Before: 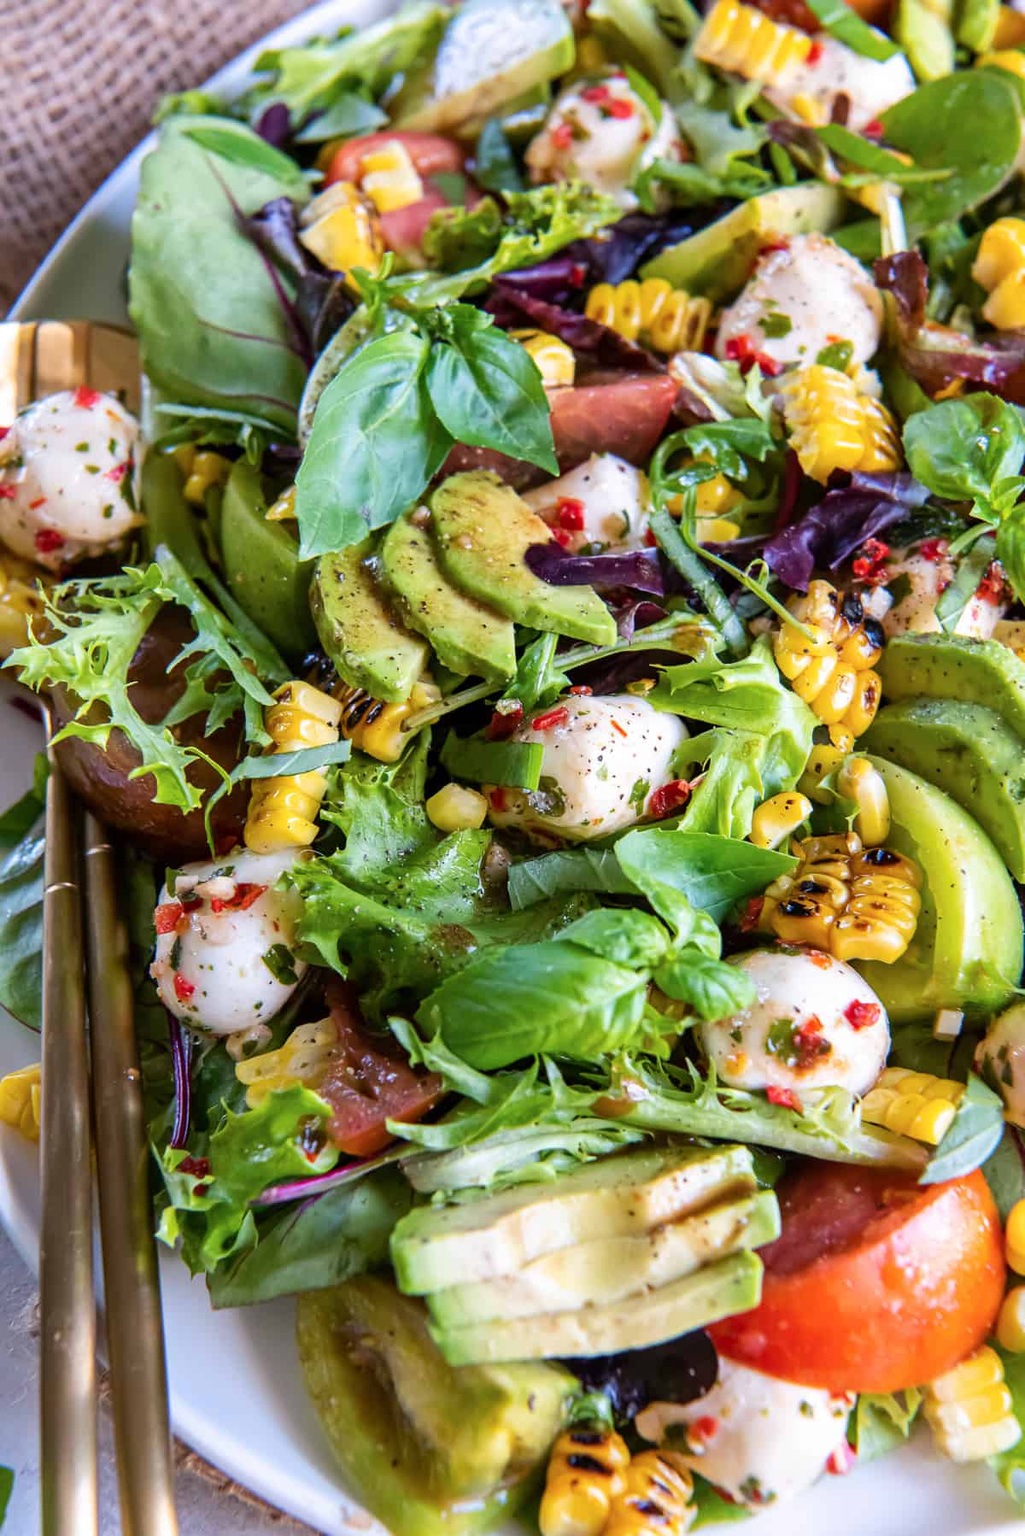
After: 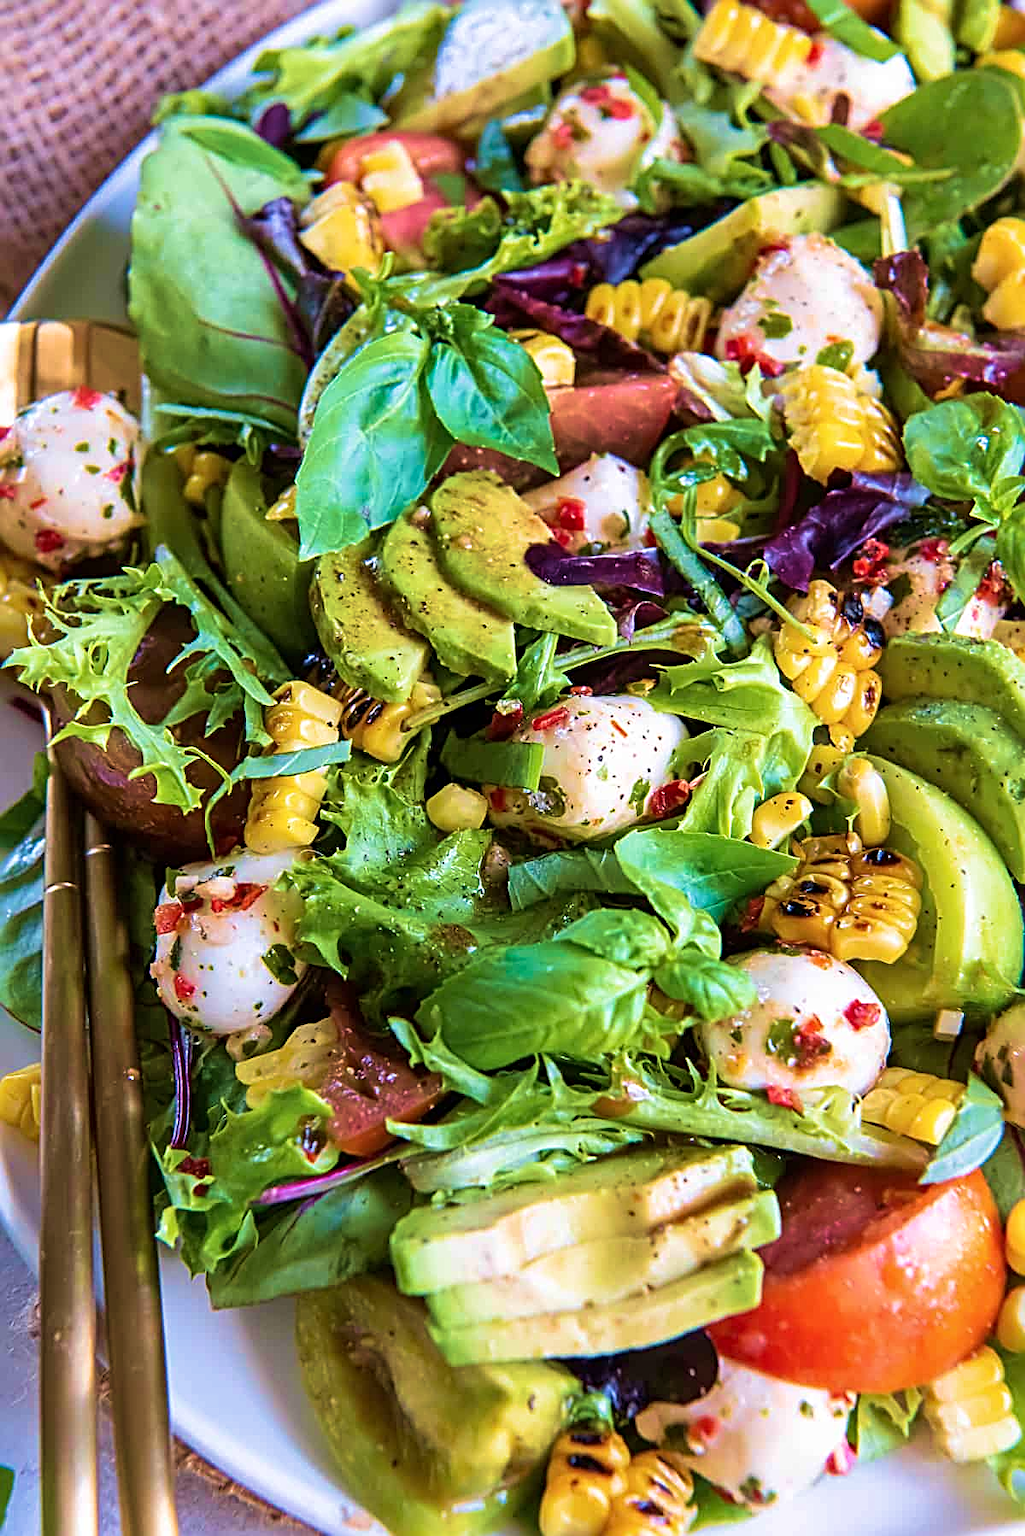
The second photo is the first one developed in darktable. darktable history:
velvia: strength 74.45%
sharpen: radius 2.8, amount 0.712
shadows and highlights: shadows 37.79, highlights -26.96, soften with gaussian
